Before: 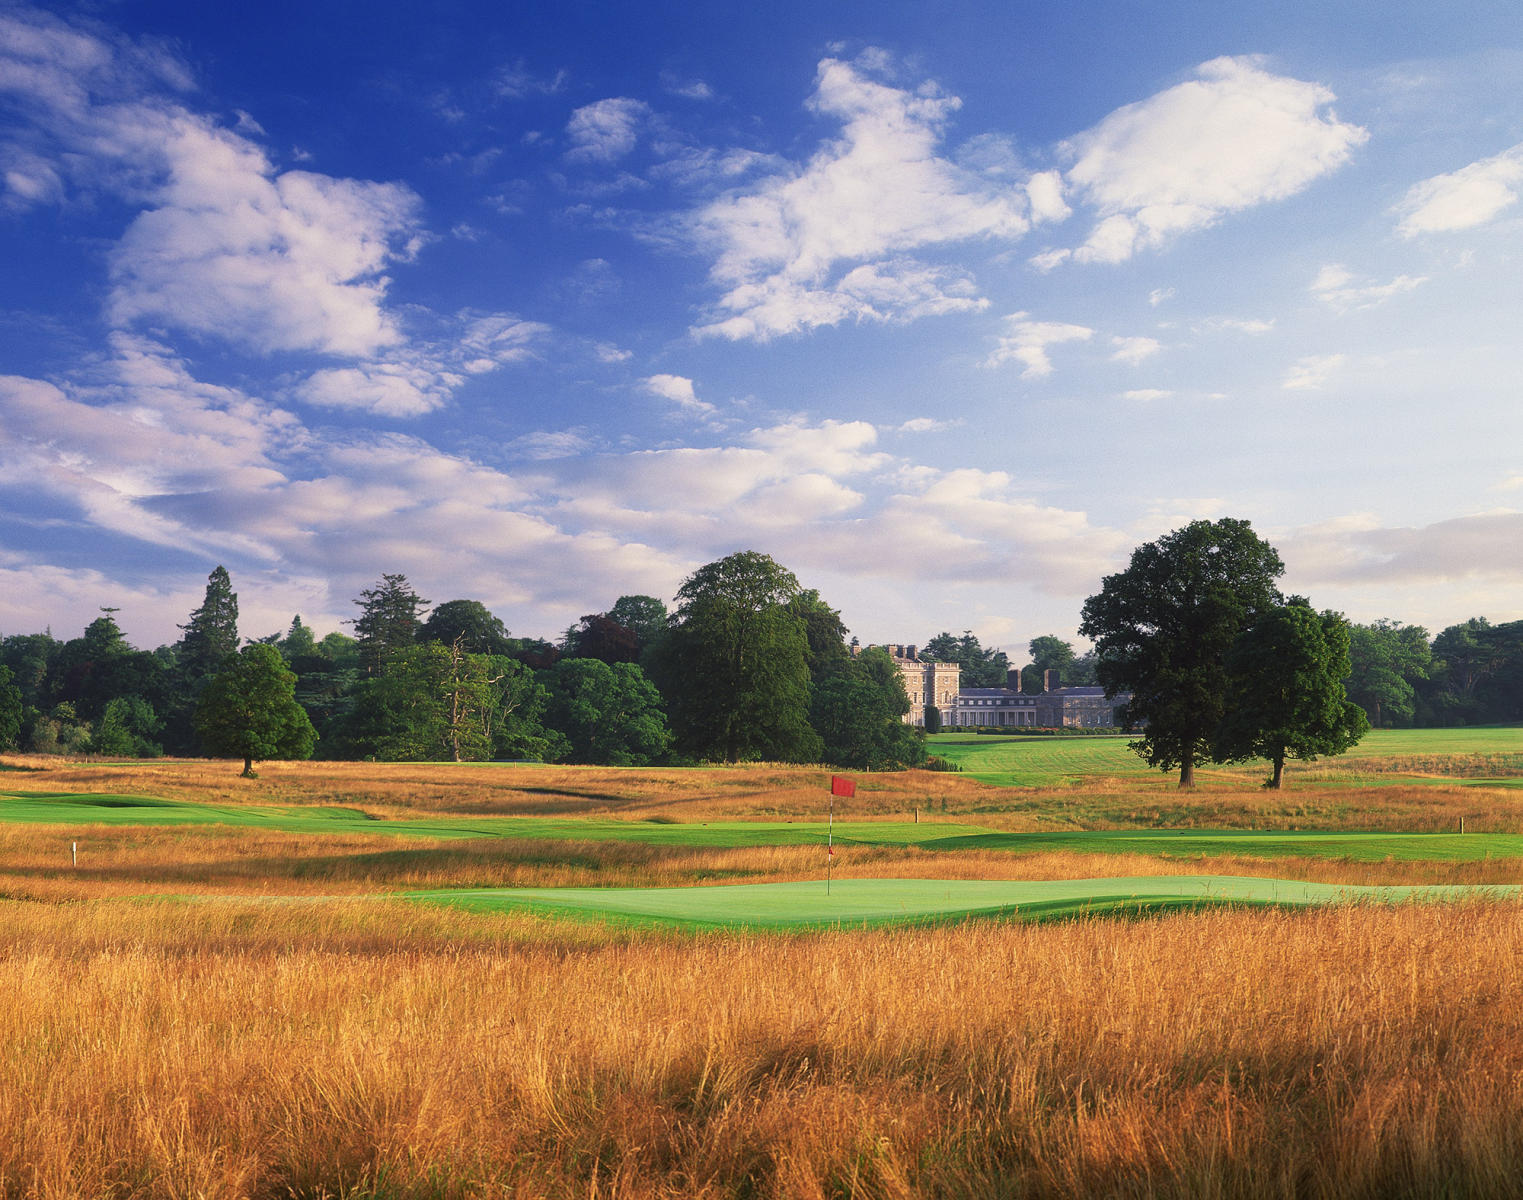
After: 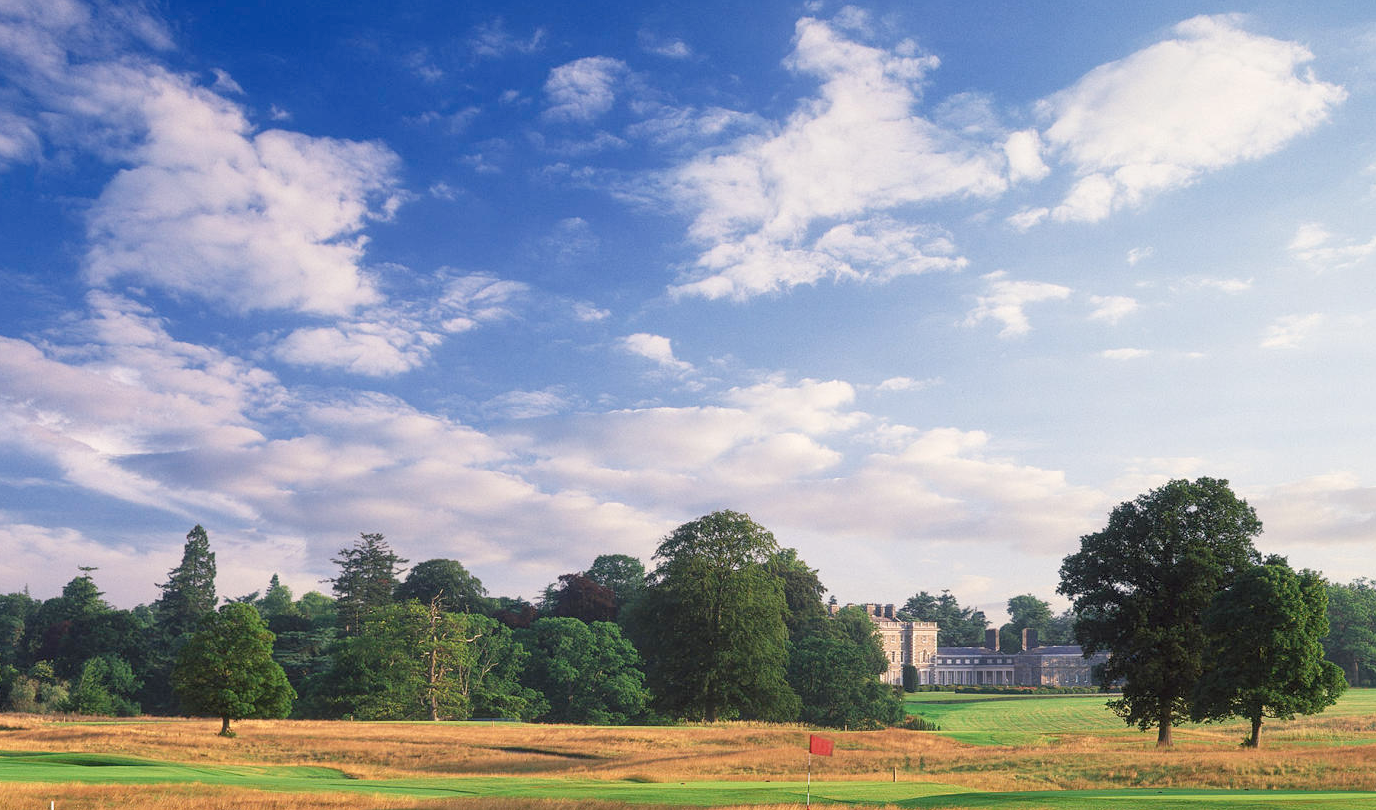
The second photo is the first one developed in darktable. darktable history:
crop: left 1.509%, top 3.452%, right 7.696%, bottom 28.452%
local contrast: highlights 100%, shadows 100%, detail 120%, midtone range 0.2
